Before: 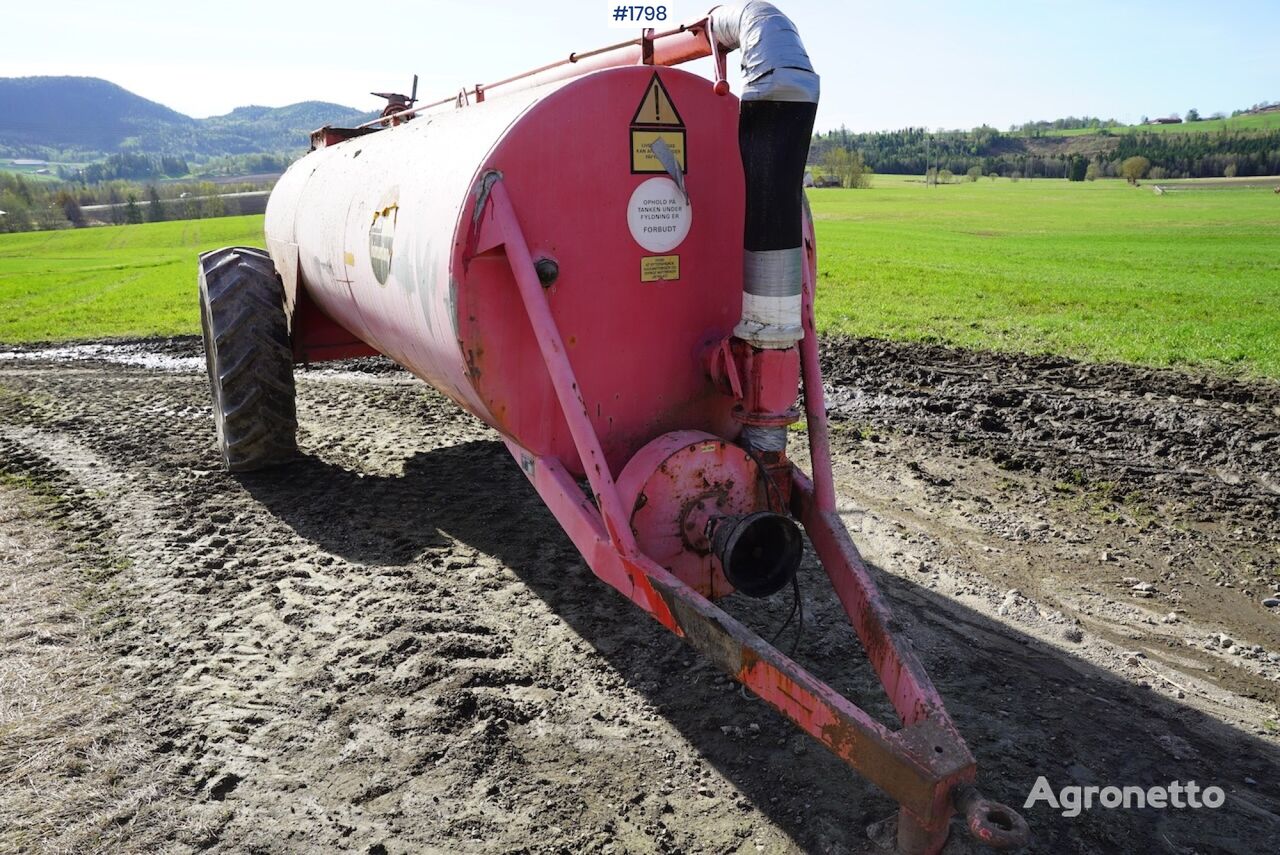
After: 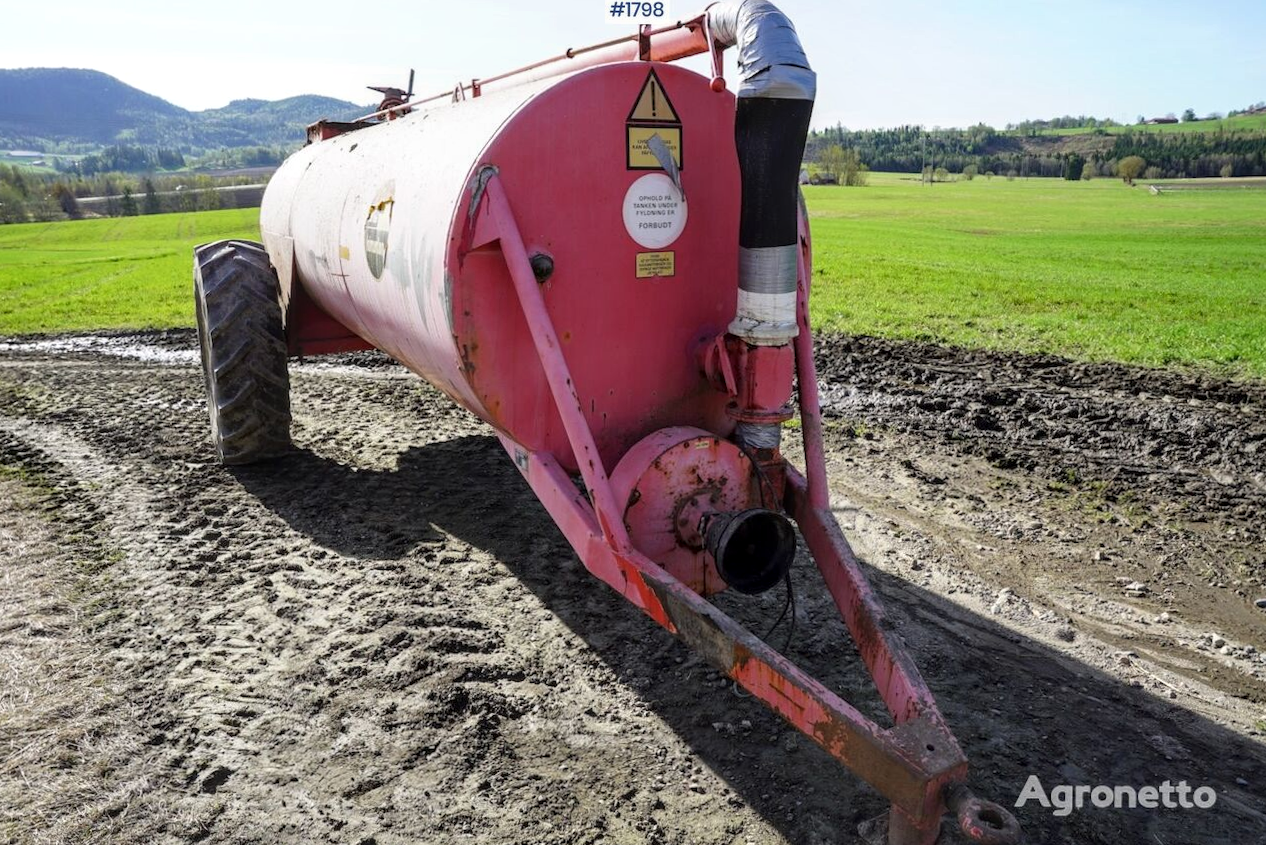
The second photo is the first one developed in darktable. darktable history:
local contrast: on, module defaults
crop and rotate: angle -0.421°
color balance rgb: perceptual saturation grading › global saturation -0.029%
